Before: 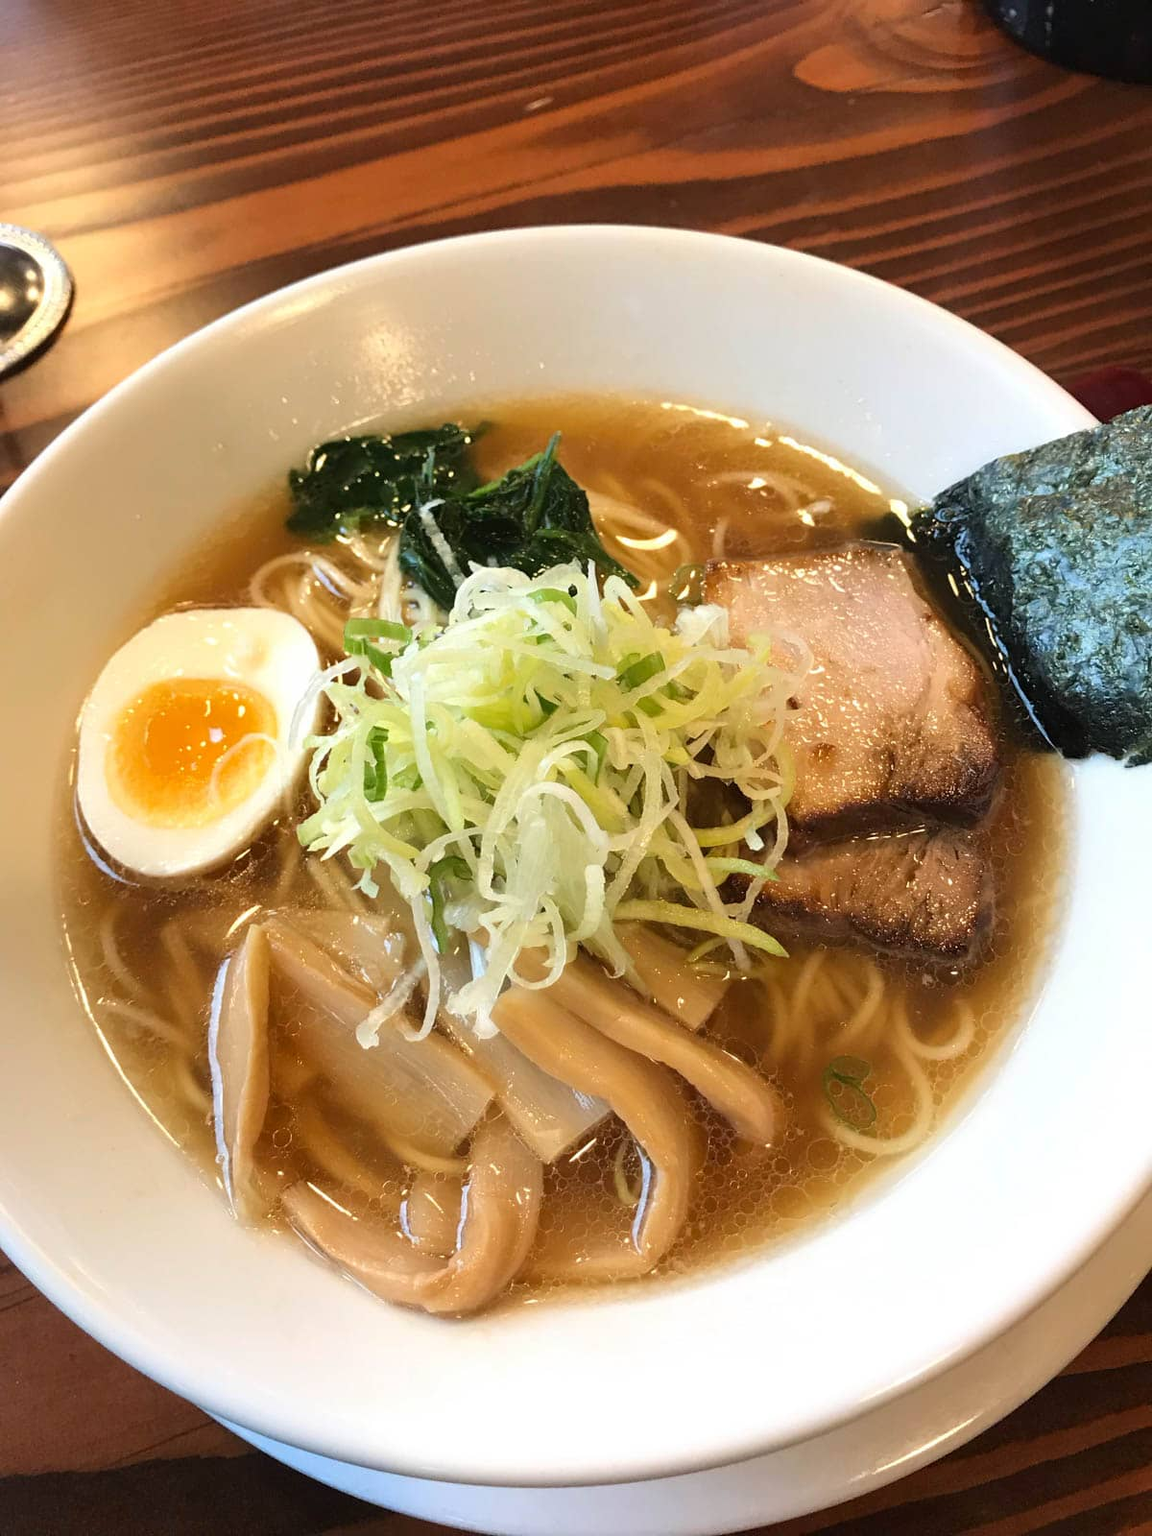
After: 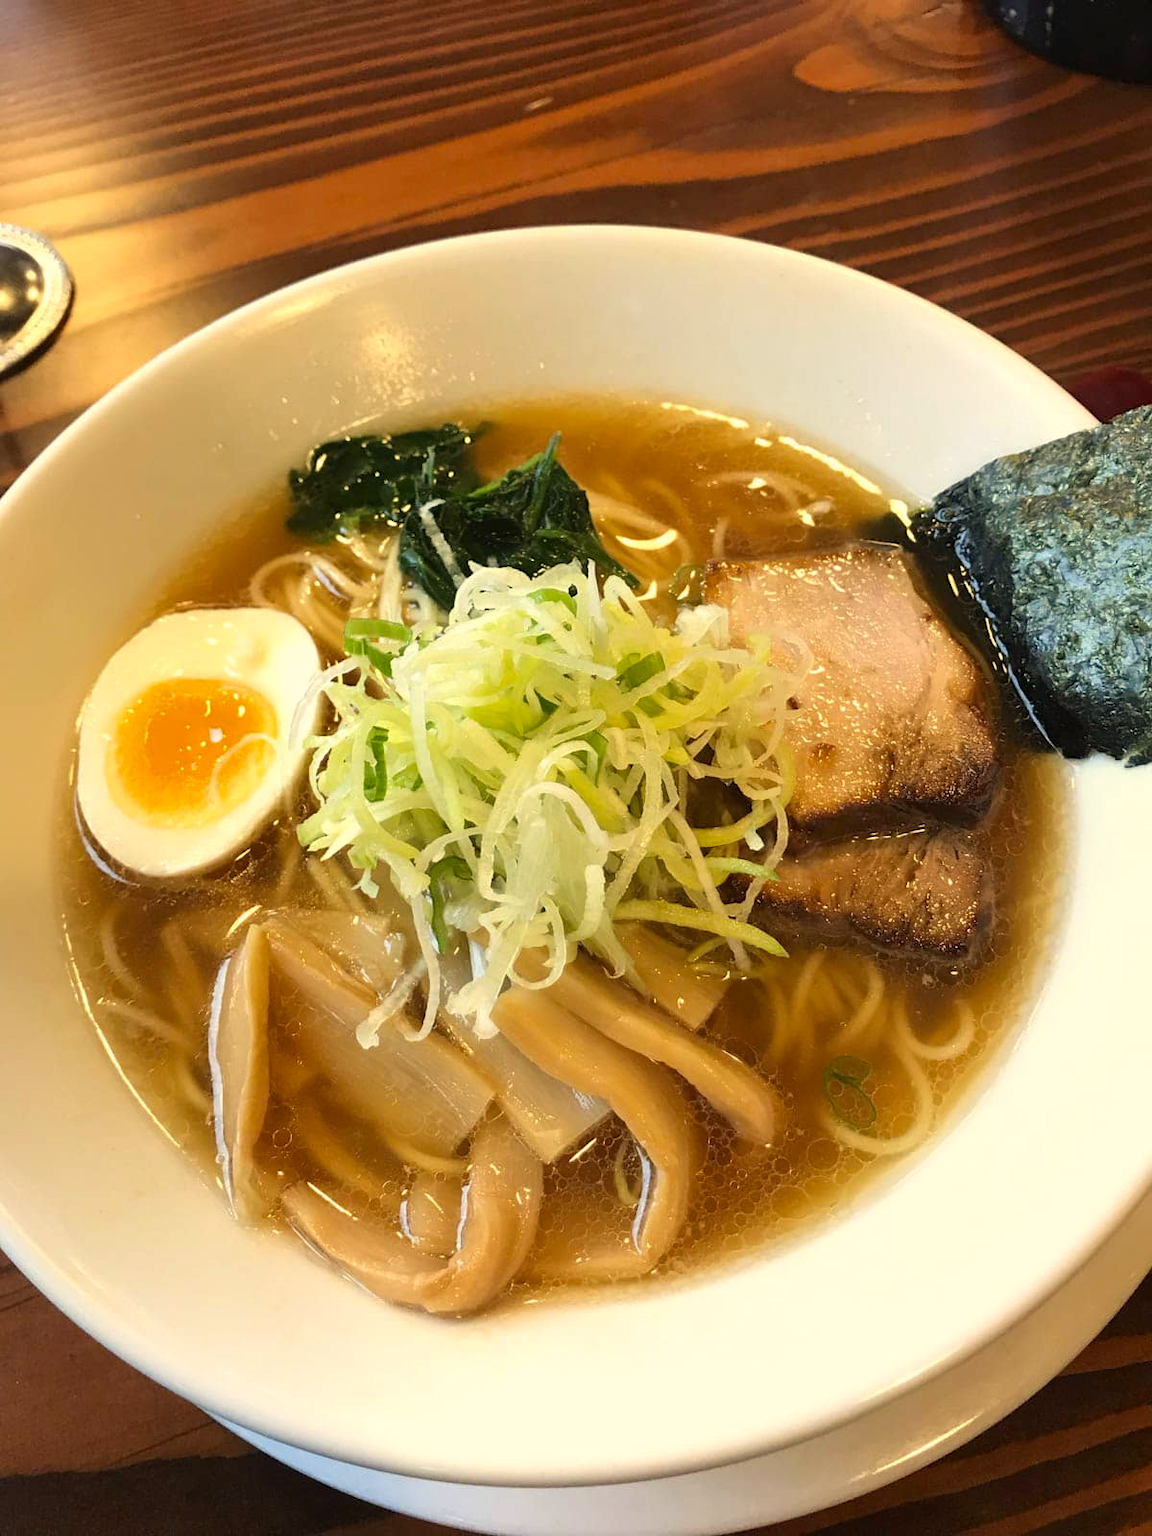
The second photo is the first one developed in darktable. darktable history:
color correction: highlights a* 1.37, highlights b* 17.22
